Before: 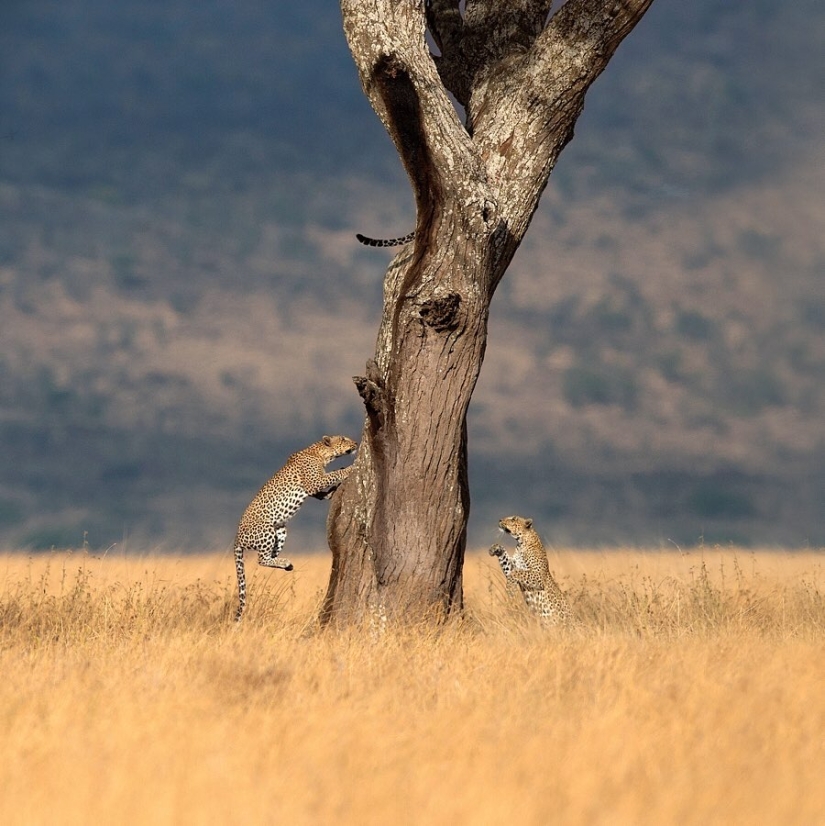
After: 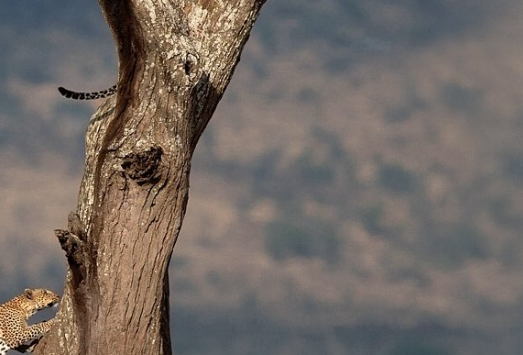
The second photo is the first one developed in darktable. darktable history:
crop: left 36.223%, top 17.908%, right 0.379%, bottom 39.019%
